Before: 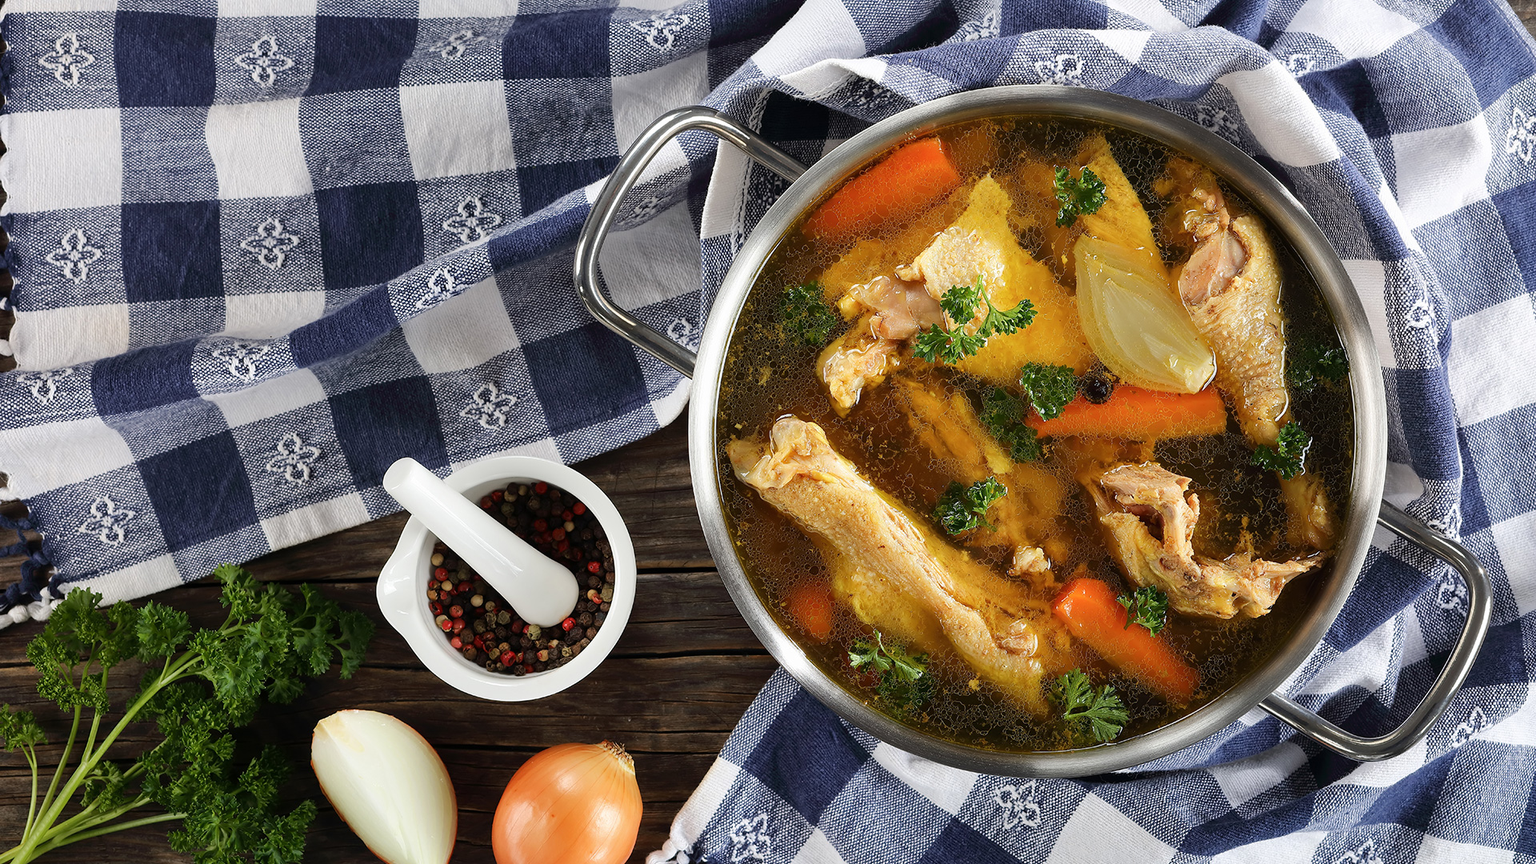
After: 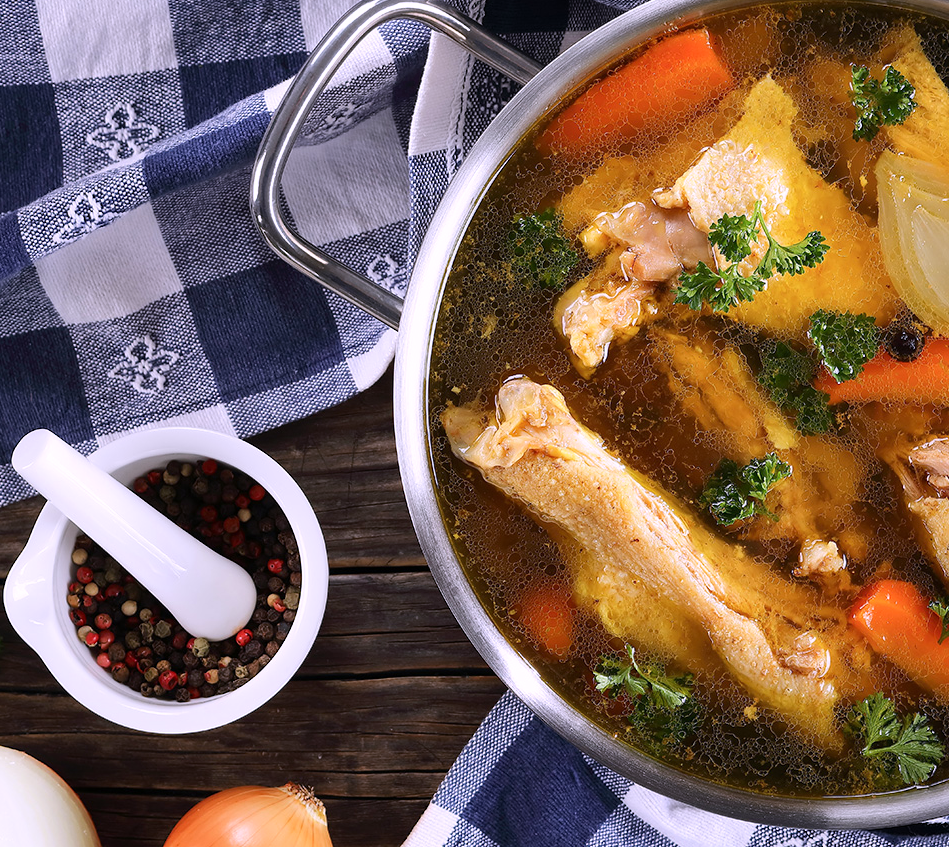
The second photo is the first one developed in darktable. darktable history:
crop and rotate: angle 0.02°, left 24.353%, top 13.219%, right 26.156%, bottom 8.224%
white balance: red 1.042, blue 1.17
contrast brightness saturation: contrast 0.1, brightness 0.02, saturation 0.02
